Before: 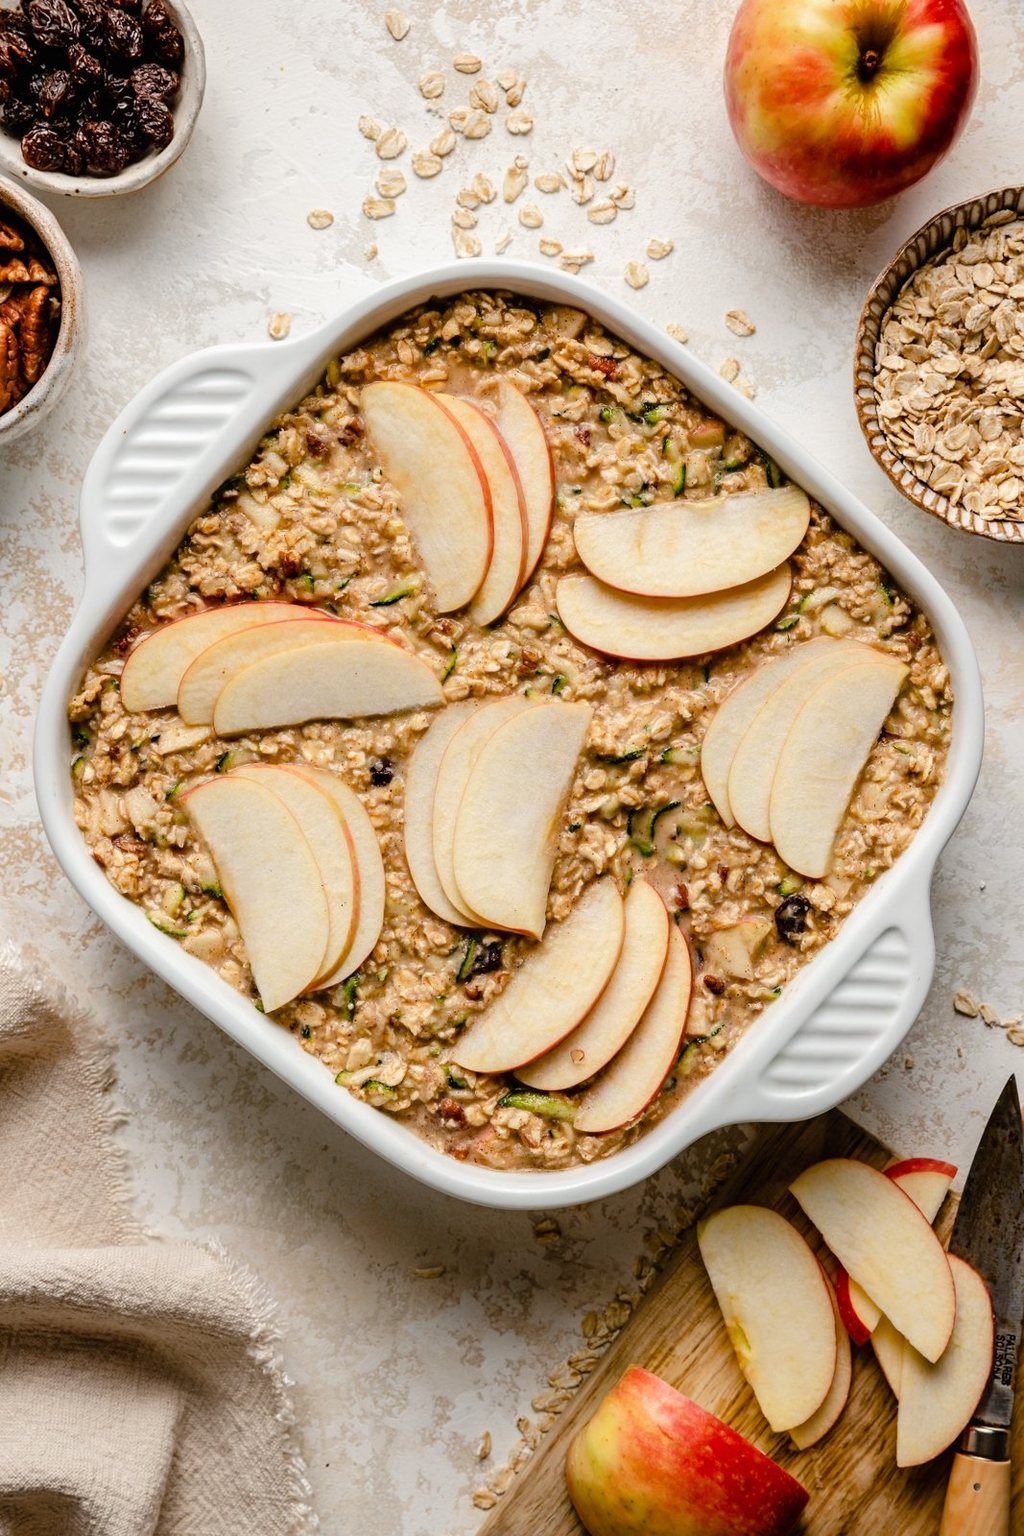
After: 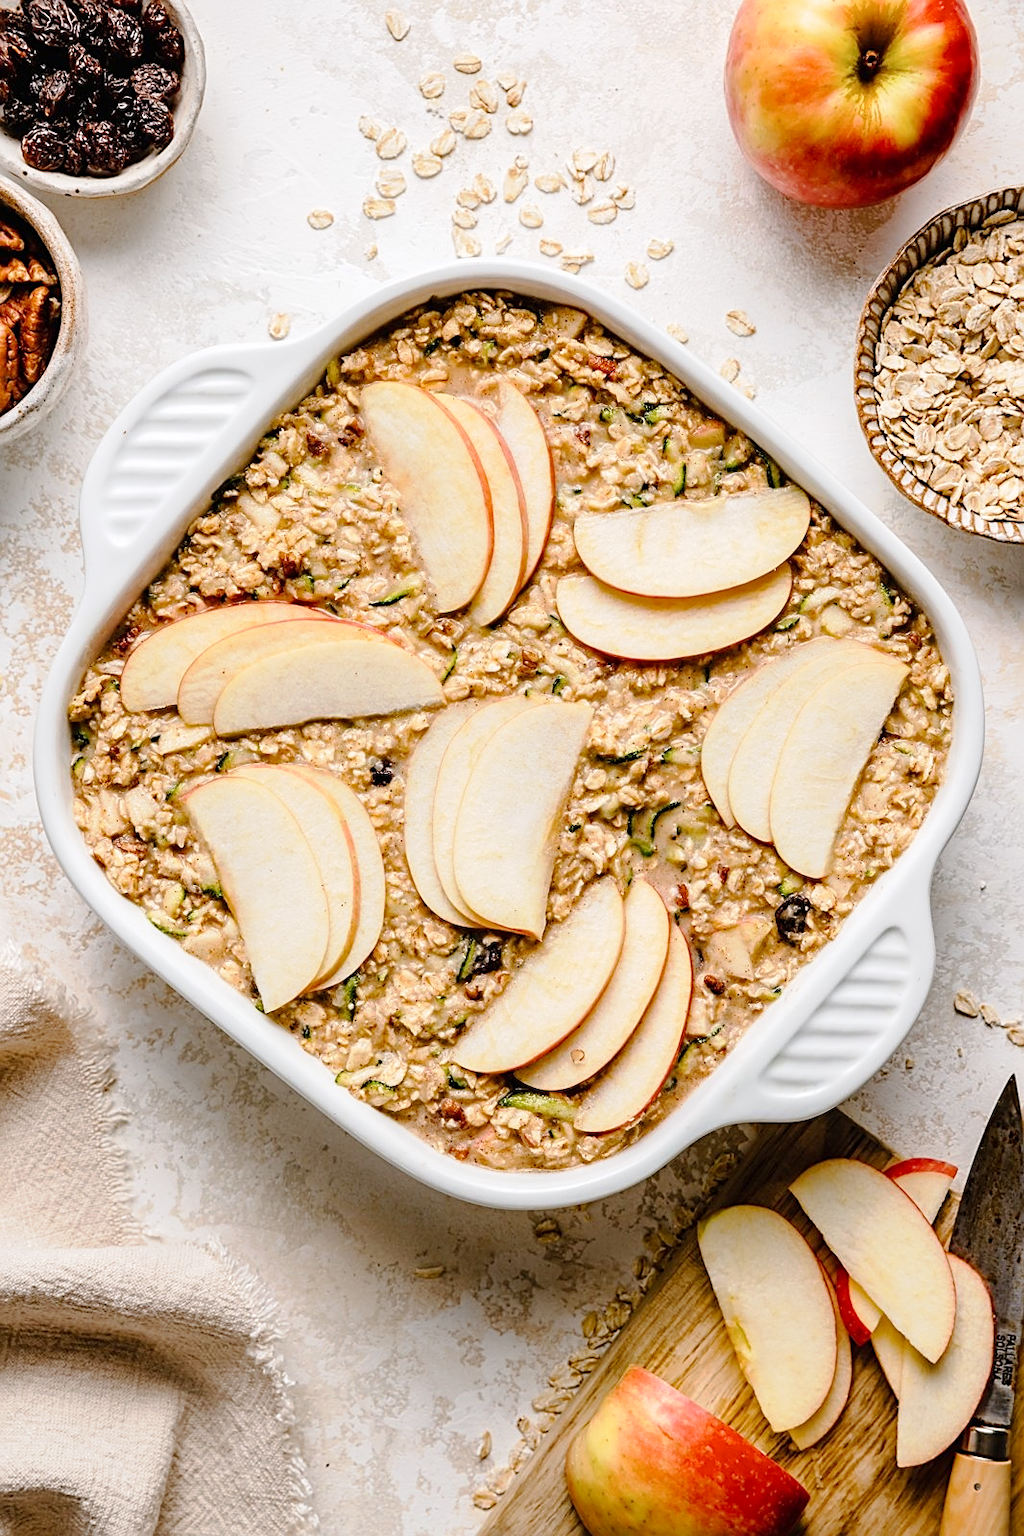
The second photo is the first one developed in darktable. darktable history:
sharpen: on, module defaults
tone curve: curves: ch0 [(0, 0) (0.003, 0.004) (0.011, 0.015) (0.025, 0.033) (0.044, 0.058) (0.069, 0.091) (0.1, 0.131) (0.136, 0.178) (0.177, 0.232) (0.224, 0.294) (0.277, 0.362) (0.335, 0.434) (0.399, 0.512) (0.468, 0.582) (0.543, 0.646) (0.623, 0.713) (0.709, 0.783) (0.801, 0.876) (0.898, 0.938) (1, 1)], preserve colors none
white balance: red 1.004, blue 1.024
